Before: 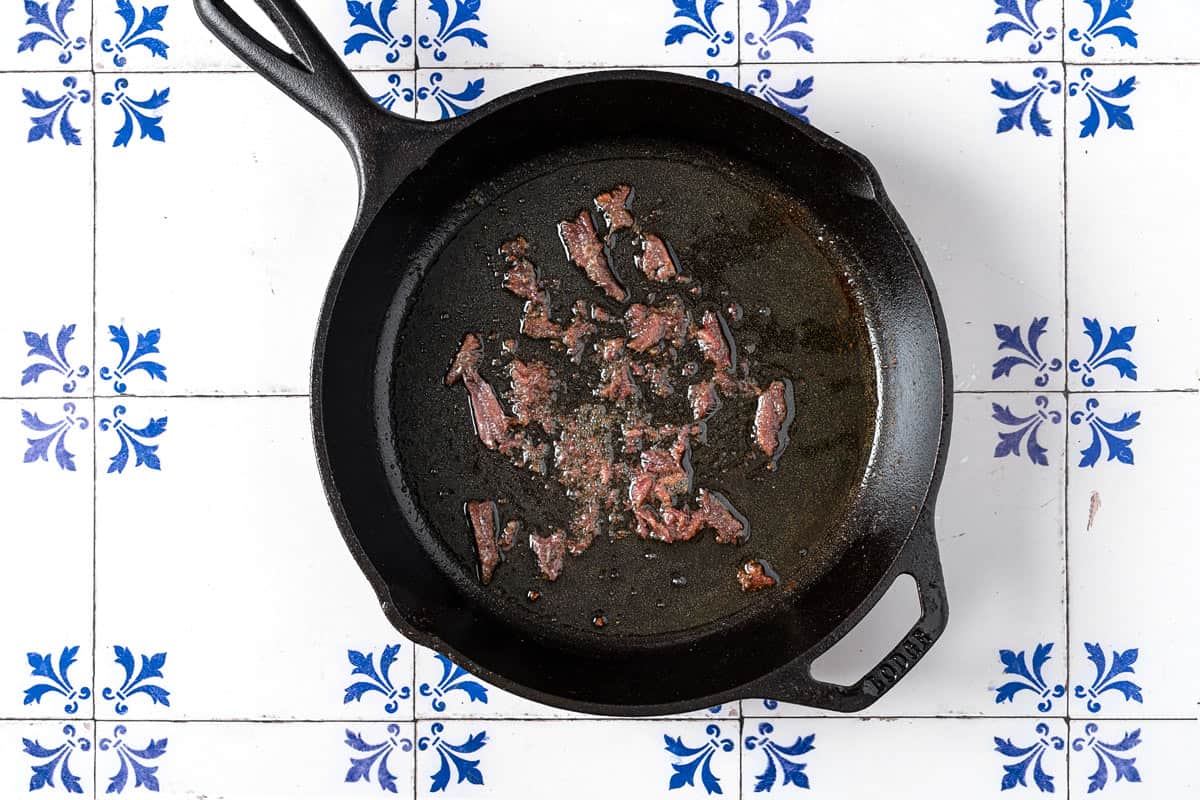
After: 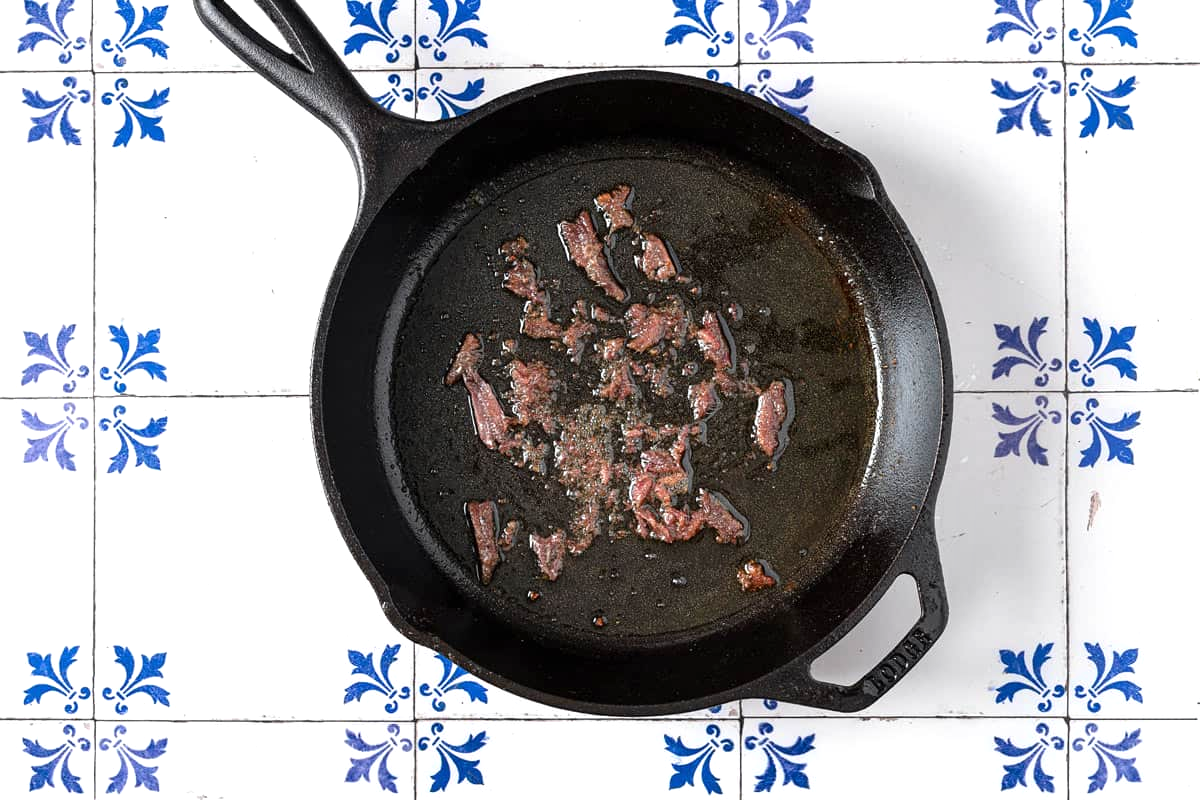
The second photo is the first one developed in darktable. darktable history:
tone equalizer: on, module defaults
exposure: exposure 0.2 EV, compensate exposure bias true, compensate highlight preservation false
